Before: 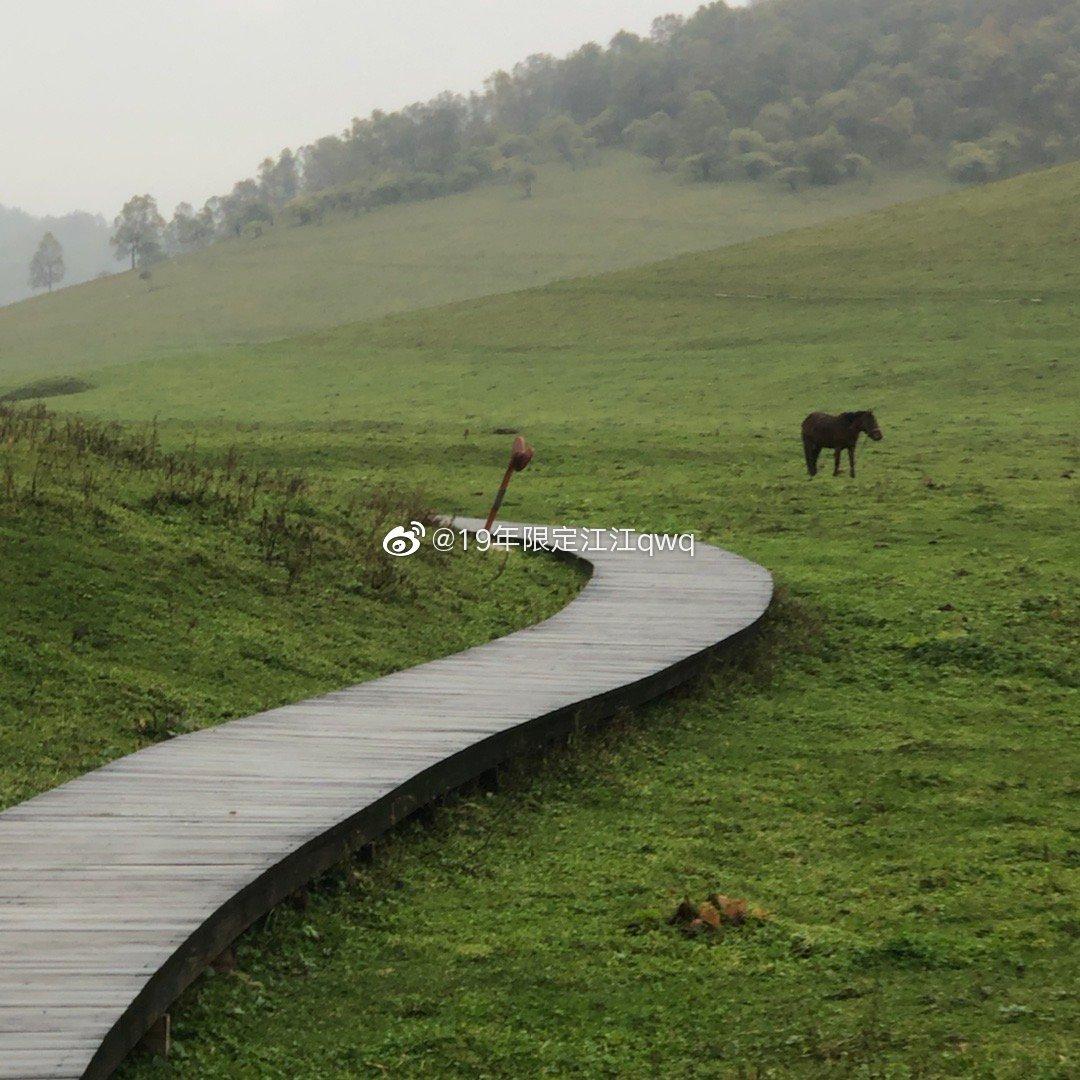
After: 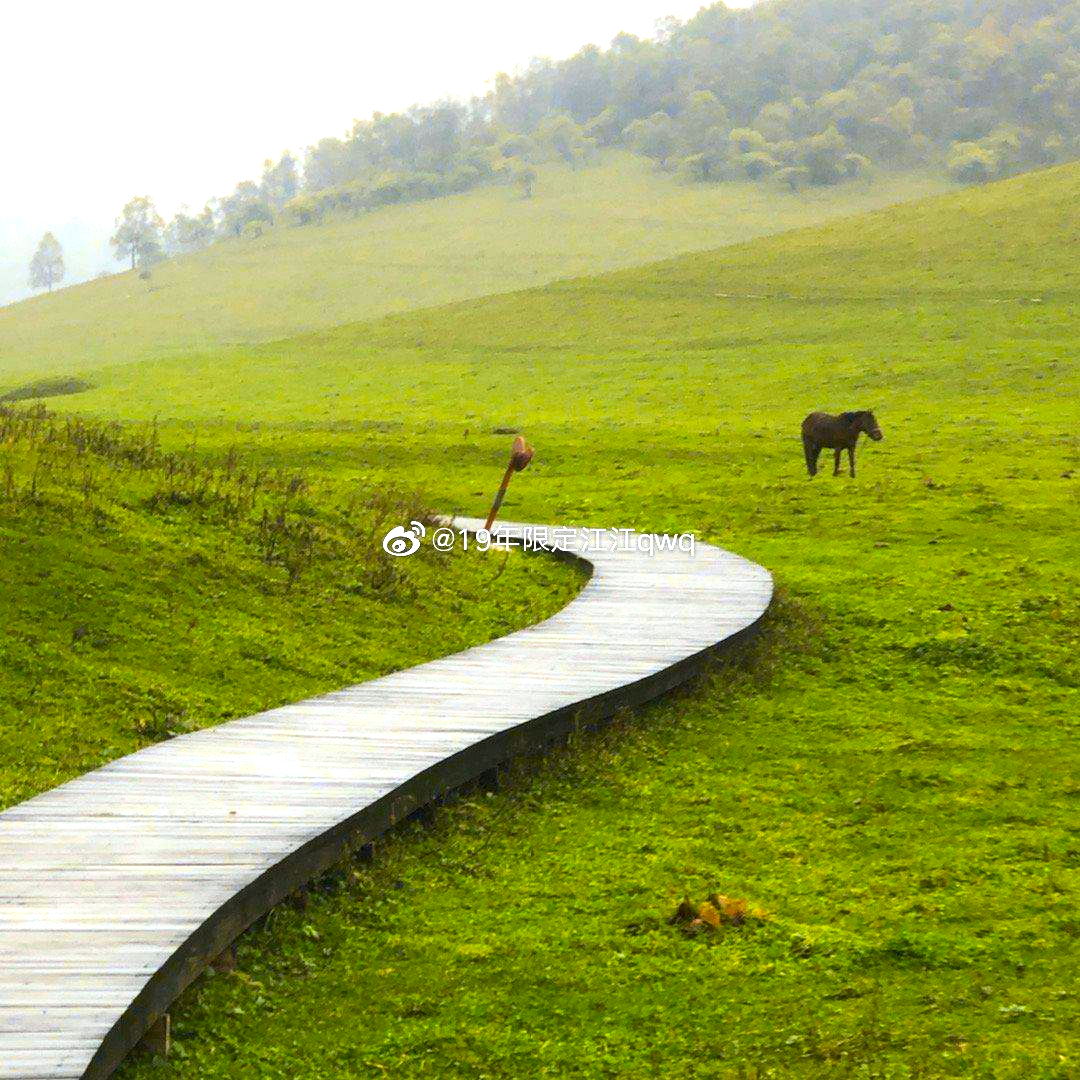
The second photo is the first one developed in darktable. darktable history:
exposure: exposure 1.2 EV, compensate highlight preservation false
white balance: red 0.982, blue 1.018
color contrast: green-magenta contrast 1.12, blue-yellow contrast 1.95, unbound 0
